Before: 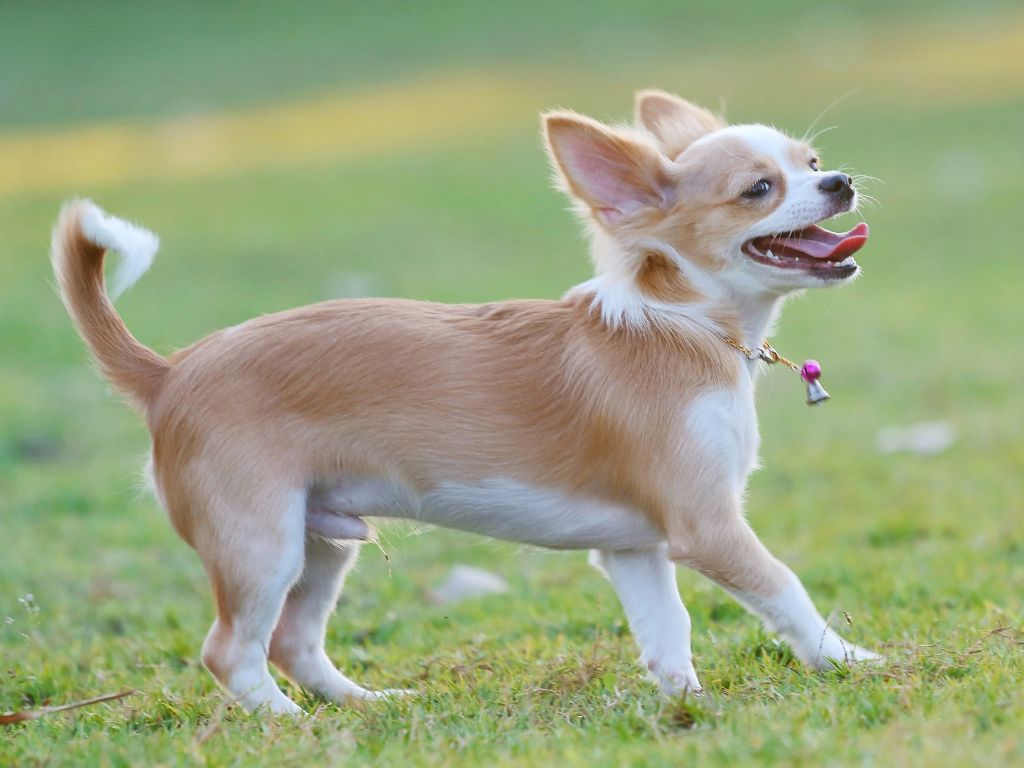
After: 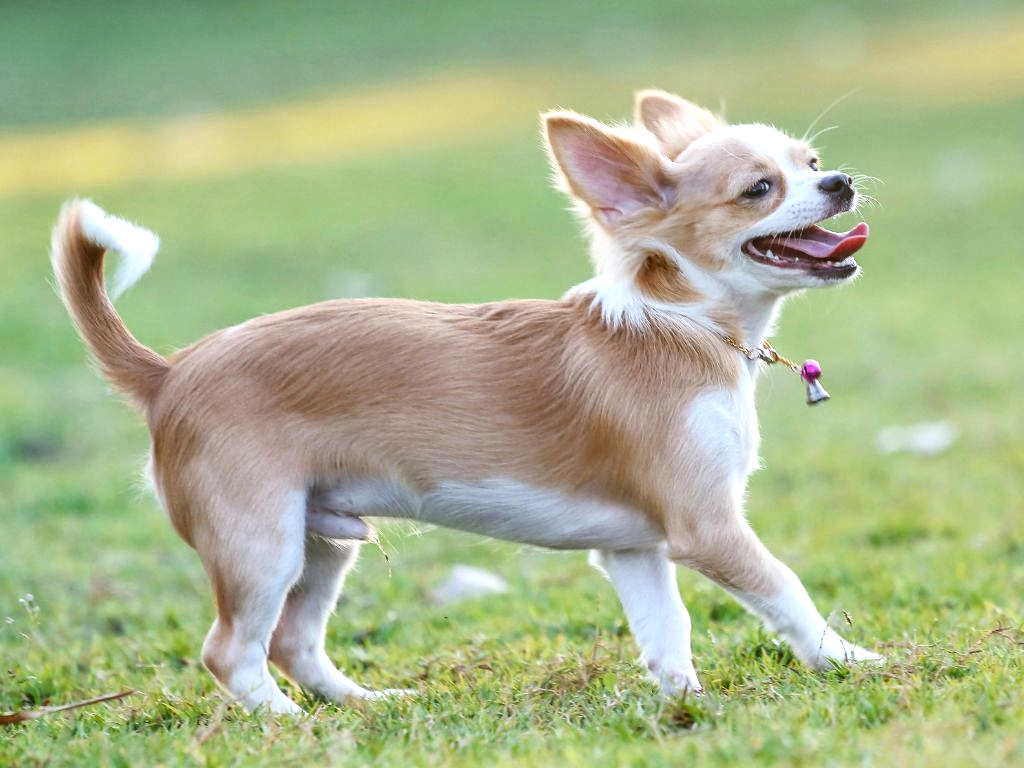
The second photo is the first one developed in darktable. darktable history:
local contrast: highlights 25%, detail 130%
tone equalizer: -8 EV -0.417 EV, -7 EV -0.389 EV, -6 EV -0.333 EV, -5 EV -0.222 EV, -3 EV 0.222 EV, -2 EV 0.333 EV, -1 EV 0.389 EV, +0 EV 0.417 EV, edges refinement/feathering 500, mask exposure compensation -1.57 EV, preserve details no
